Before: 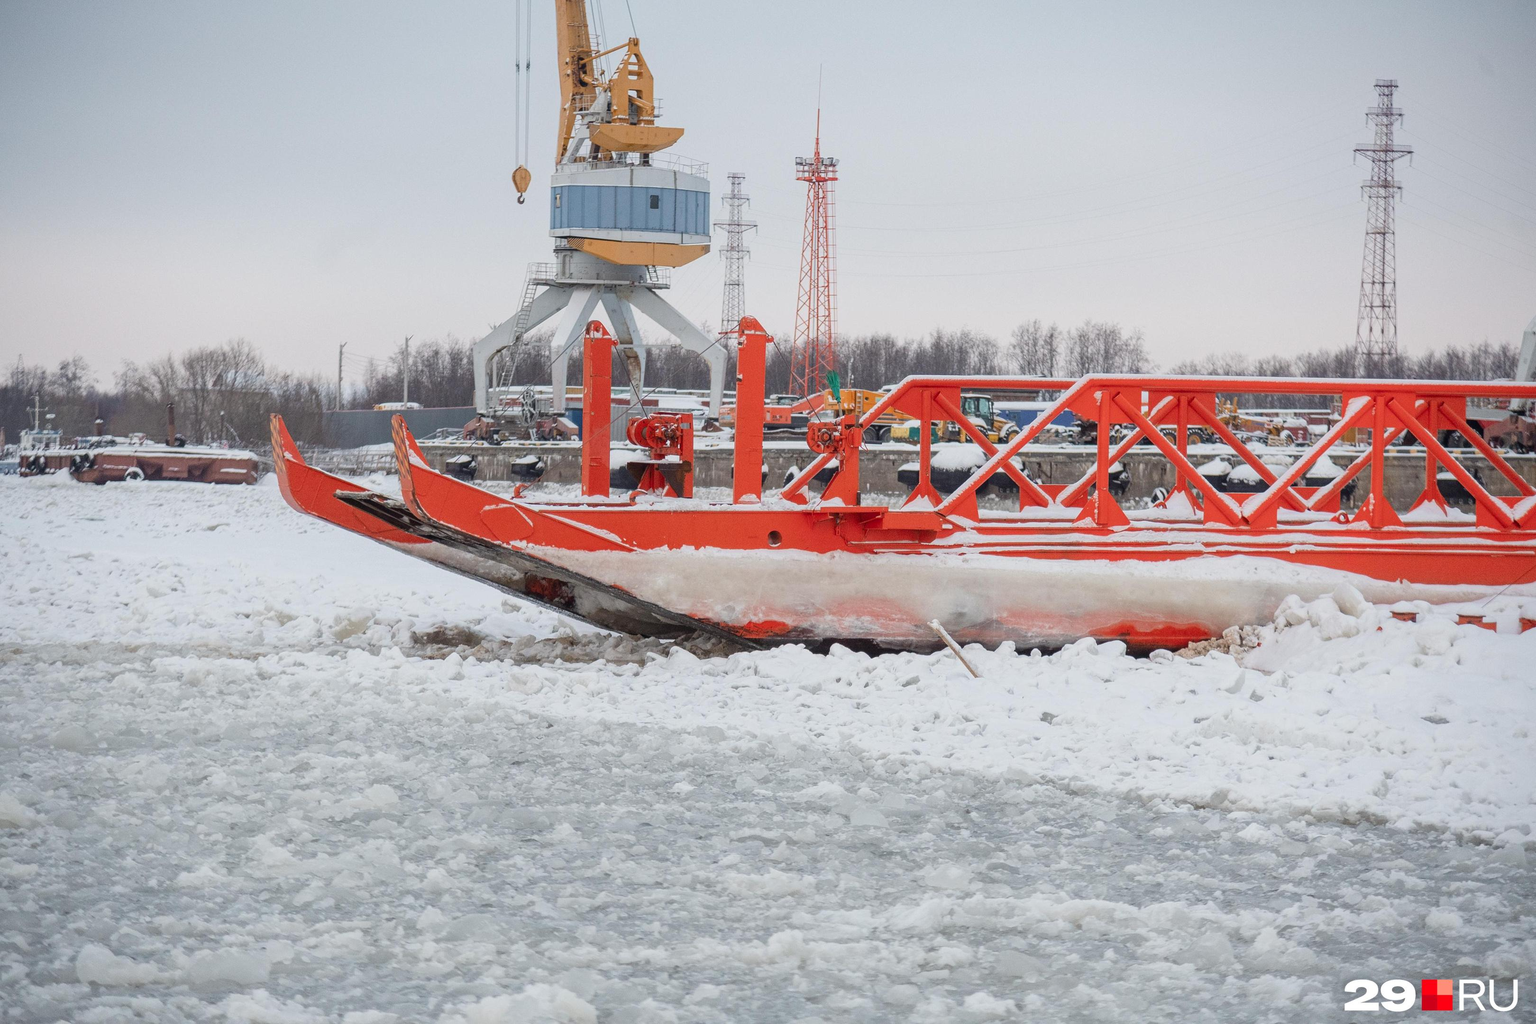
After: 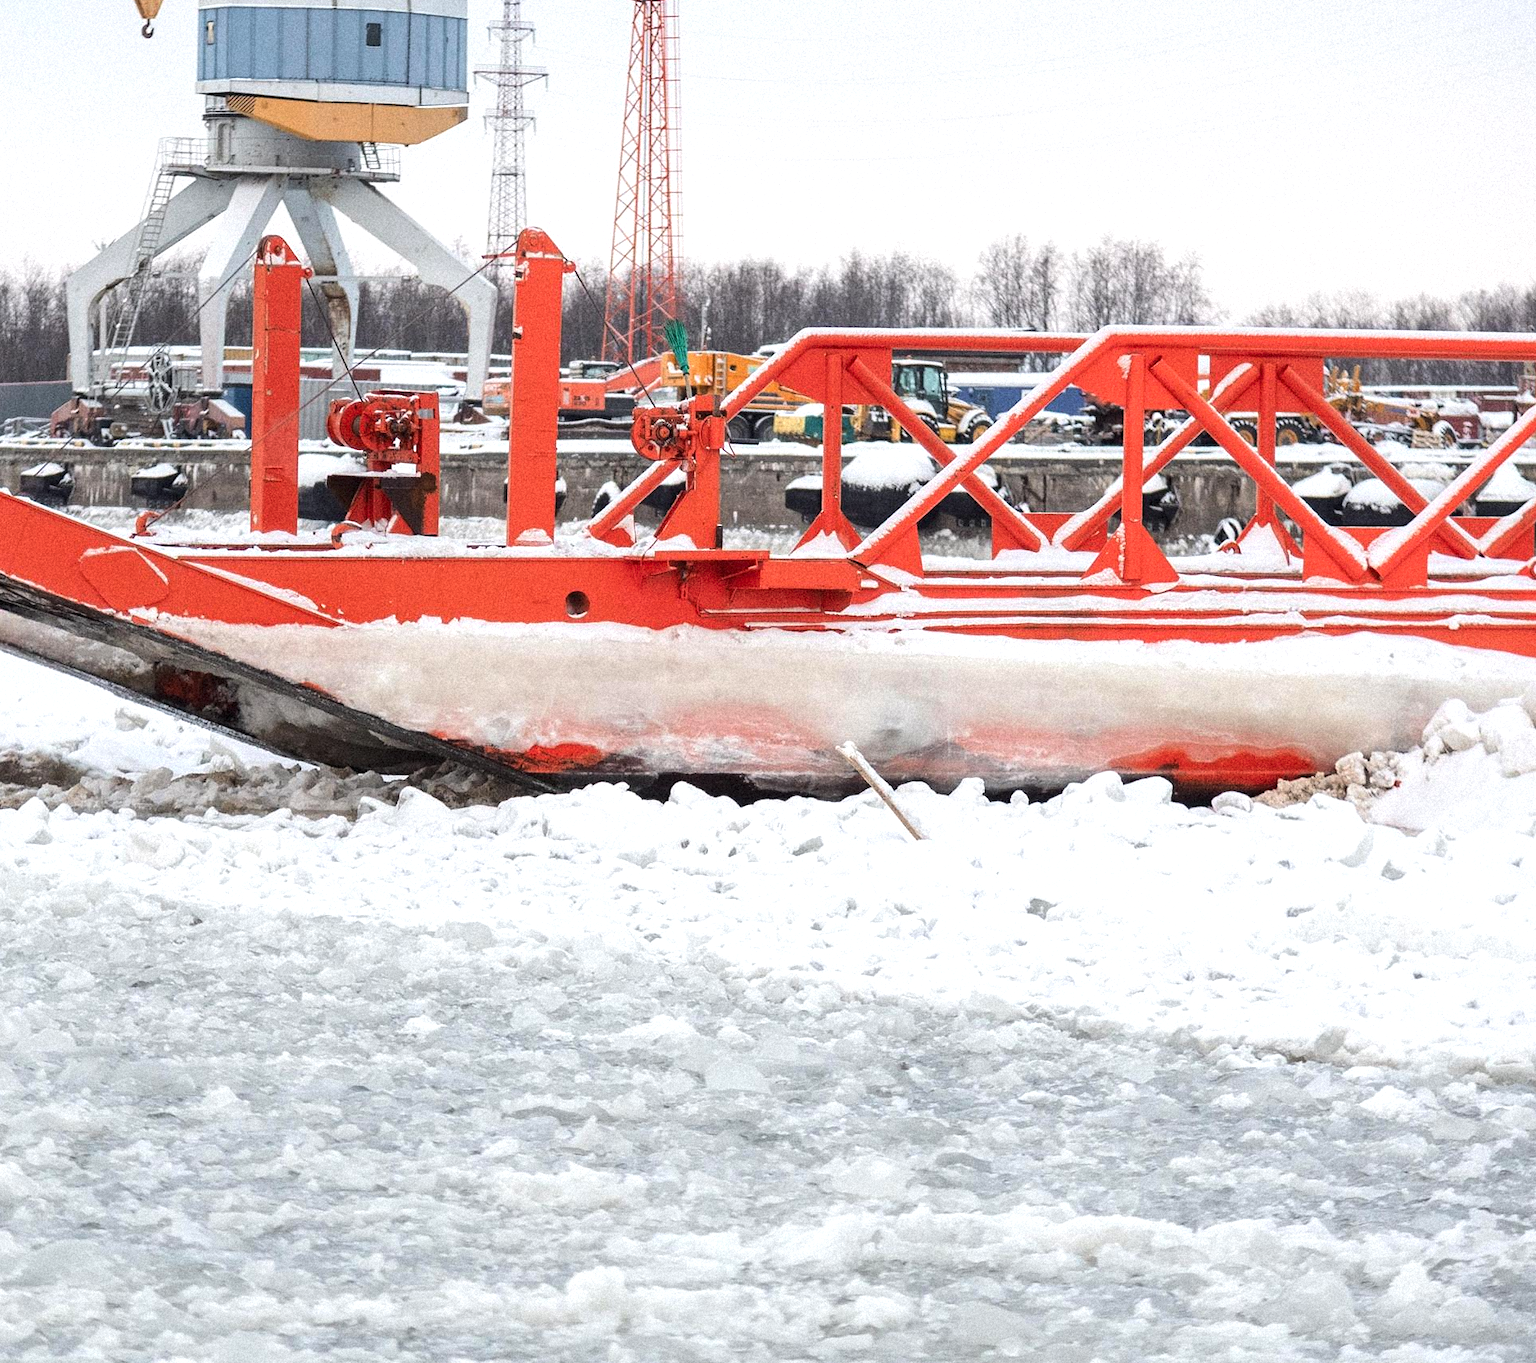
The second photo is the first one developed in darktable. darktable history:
white balance: emerald 1
grain: mid-tones bias 0%
crop and rotate: left 28.256%, top 17.734%, right 12.656%, bottom 3.573%
tone equalizer: -8 EV -0.75 EV, -7 EV -0.7 EV, -6 EV -0.6 EV, -5 EV -0.4 EV, -3 EV 0.4 EV, -2 EV 0.6 EV, -1 EV 0.7 EV, +0 EV 0.75 EV, edges refinement/feathering 500, mask exposure compensation -1.57 EV, preserve details no
